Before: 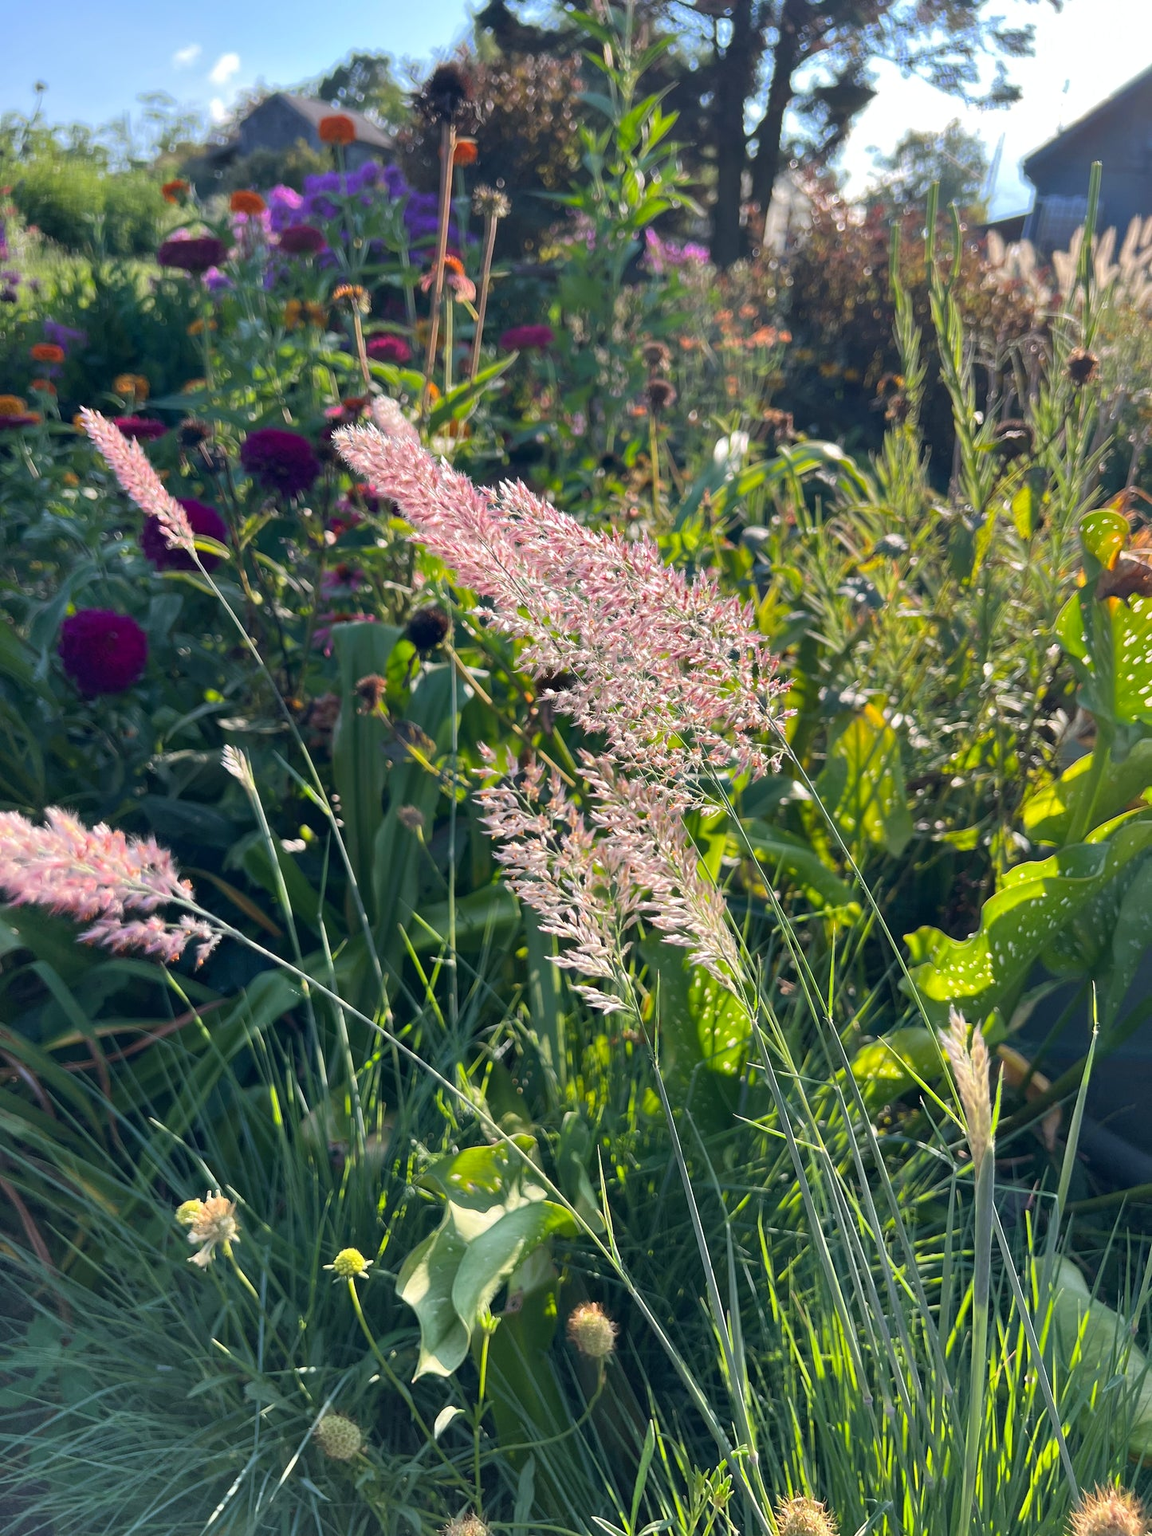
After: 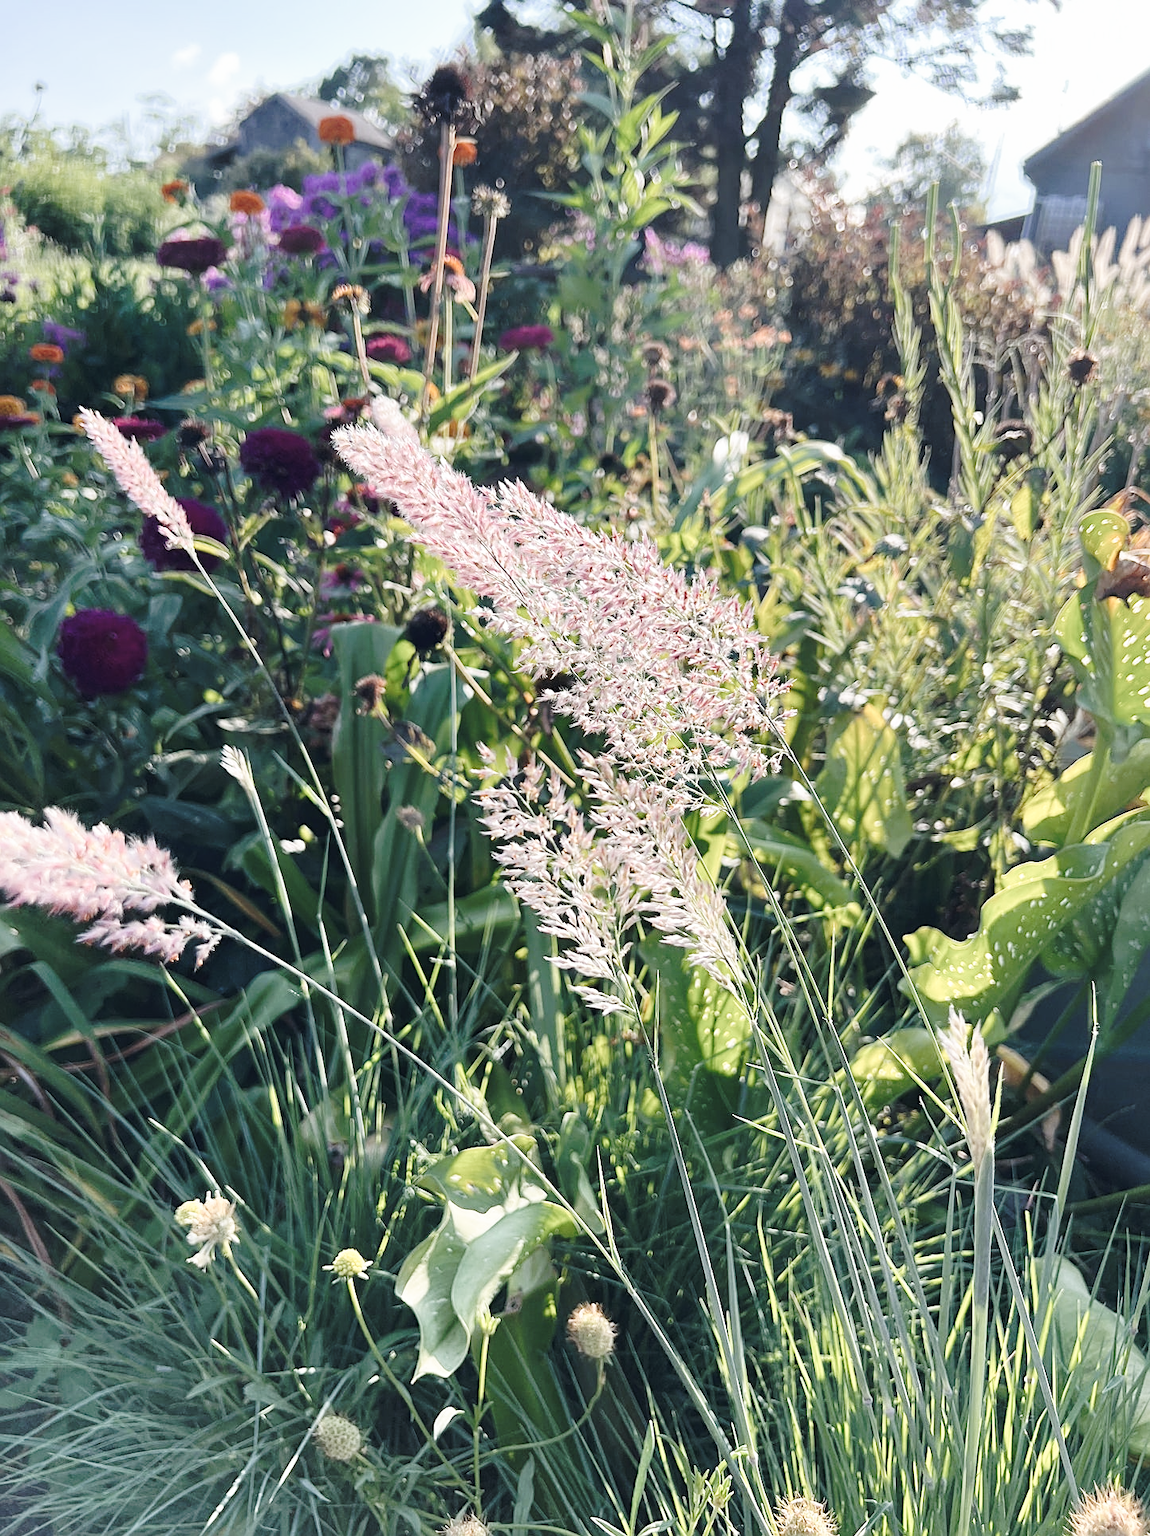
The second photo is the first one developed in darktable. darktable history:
crop and rotate: left 0.075%, bottom 0.008%
tone curve: curves: ch0 [(0, 0) (0.003, 0.003) (0.011, 0.012) (0.025, 0.026) (0.044, 0.046) (0.069, 0.072) (0.1, 0.104) (0.136, 0.141) (0.177, 0.185) (0.224, 0.247) (0.277, 0.335) (0.335, 0.447) (0.399, 0.539) (0.468, 0.636) (0.543, 0.723) (0.623, 0.803) (0.709, 0.873) (0.801, 0.936) (0.898, 0.978) (1, 1)], preserve colors none
contrast brightness saturation: contrast -0.049, saturation -0.397
color calibration: gray › normalize channels true, illuminant same as pipeline (D50), adaptation none (bypass), x 0.331, y 0.333, temperature 5013.44 K, gamut compression 0.024
sharpen: on, module defaults
